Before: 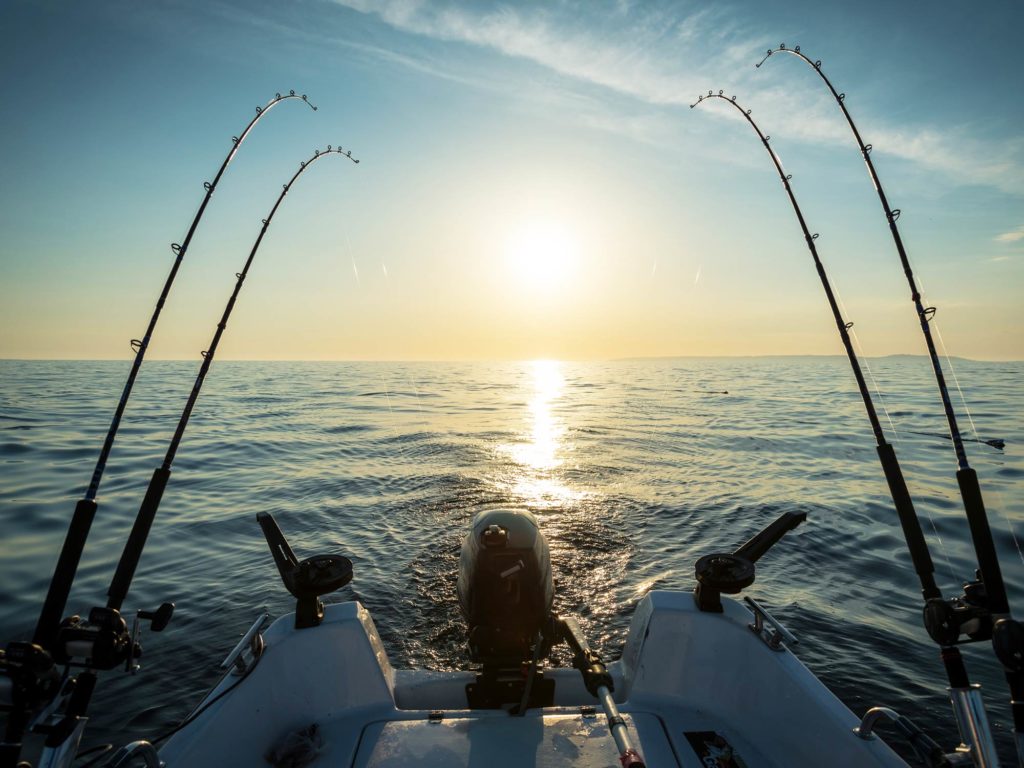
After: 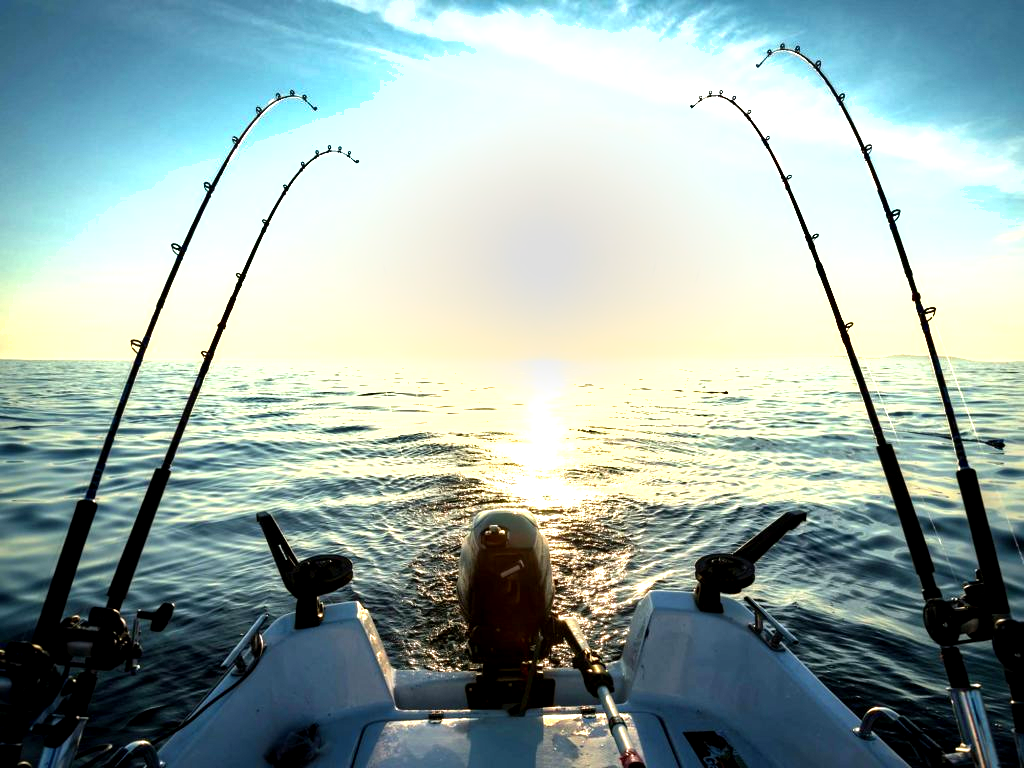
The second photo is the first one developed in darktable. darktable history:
shadows and highlights: shadows 24.82, highlights -44.46, soften with gaussian
exposure: black level correction 0.06, exposure 0.62 EV
